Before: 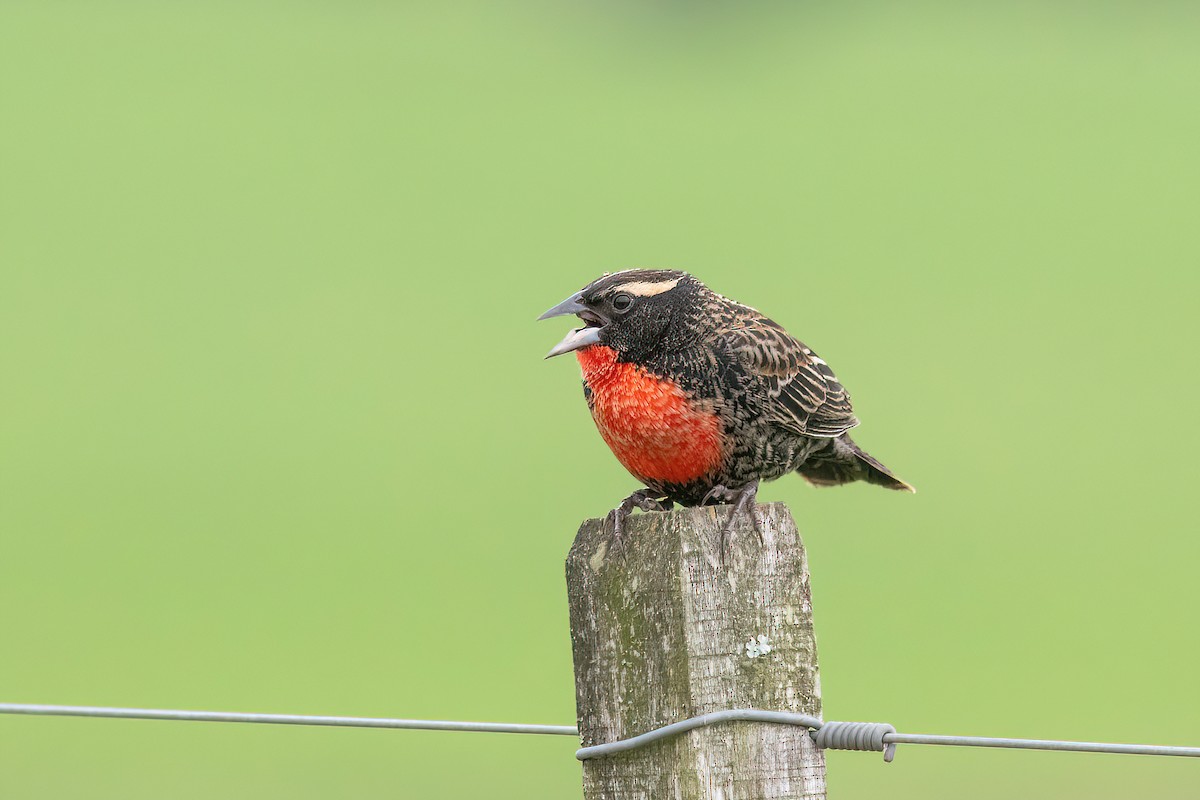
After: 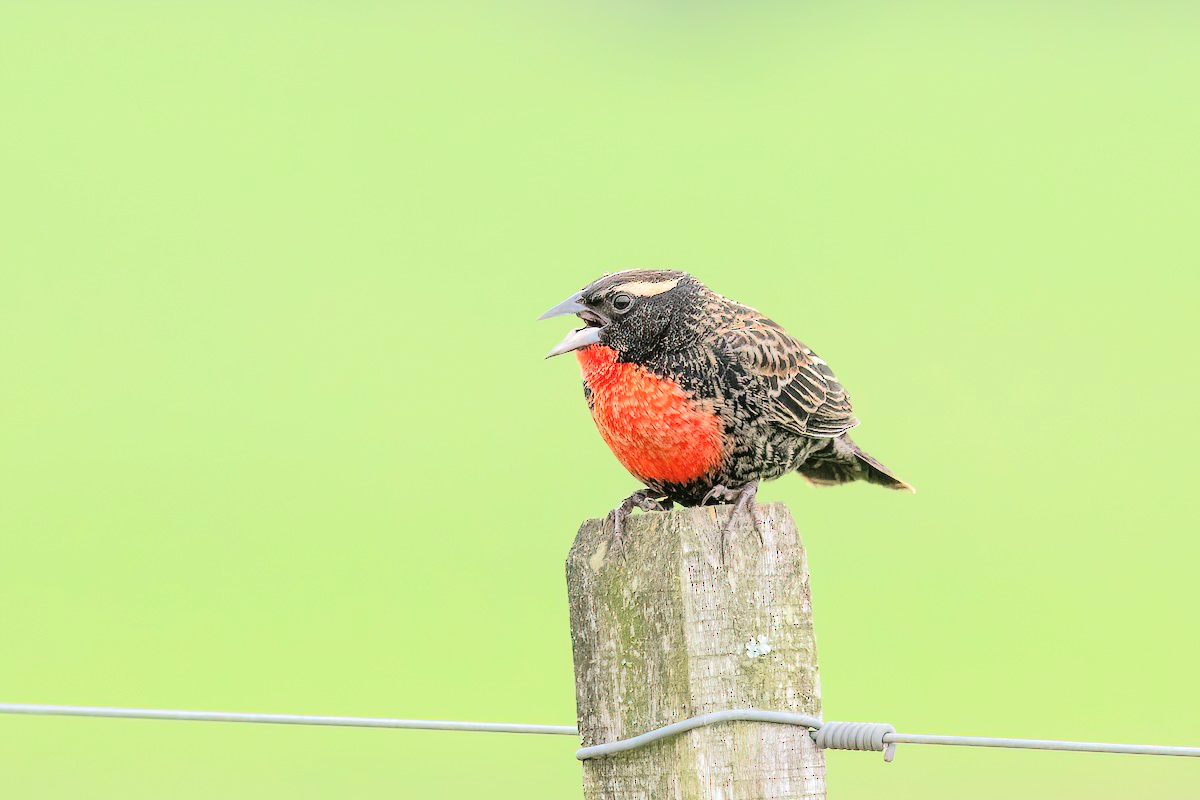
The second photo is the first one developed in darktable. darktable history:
tone equalizer: -7 EV 0.141 EV, -6 EV 0.626 EV, -5 EV 1.17 EV, -4 EV 1.35 EV, -3 EV 1.16 EV, -2 EV 0.6 EV, -1 EV 0.165 EV, edges refinement/feathering 500, mask exposure compensation -1.57 EV, preserve details no
